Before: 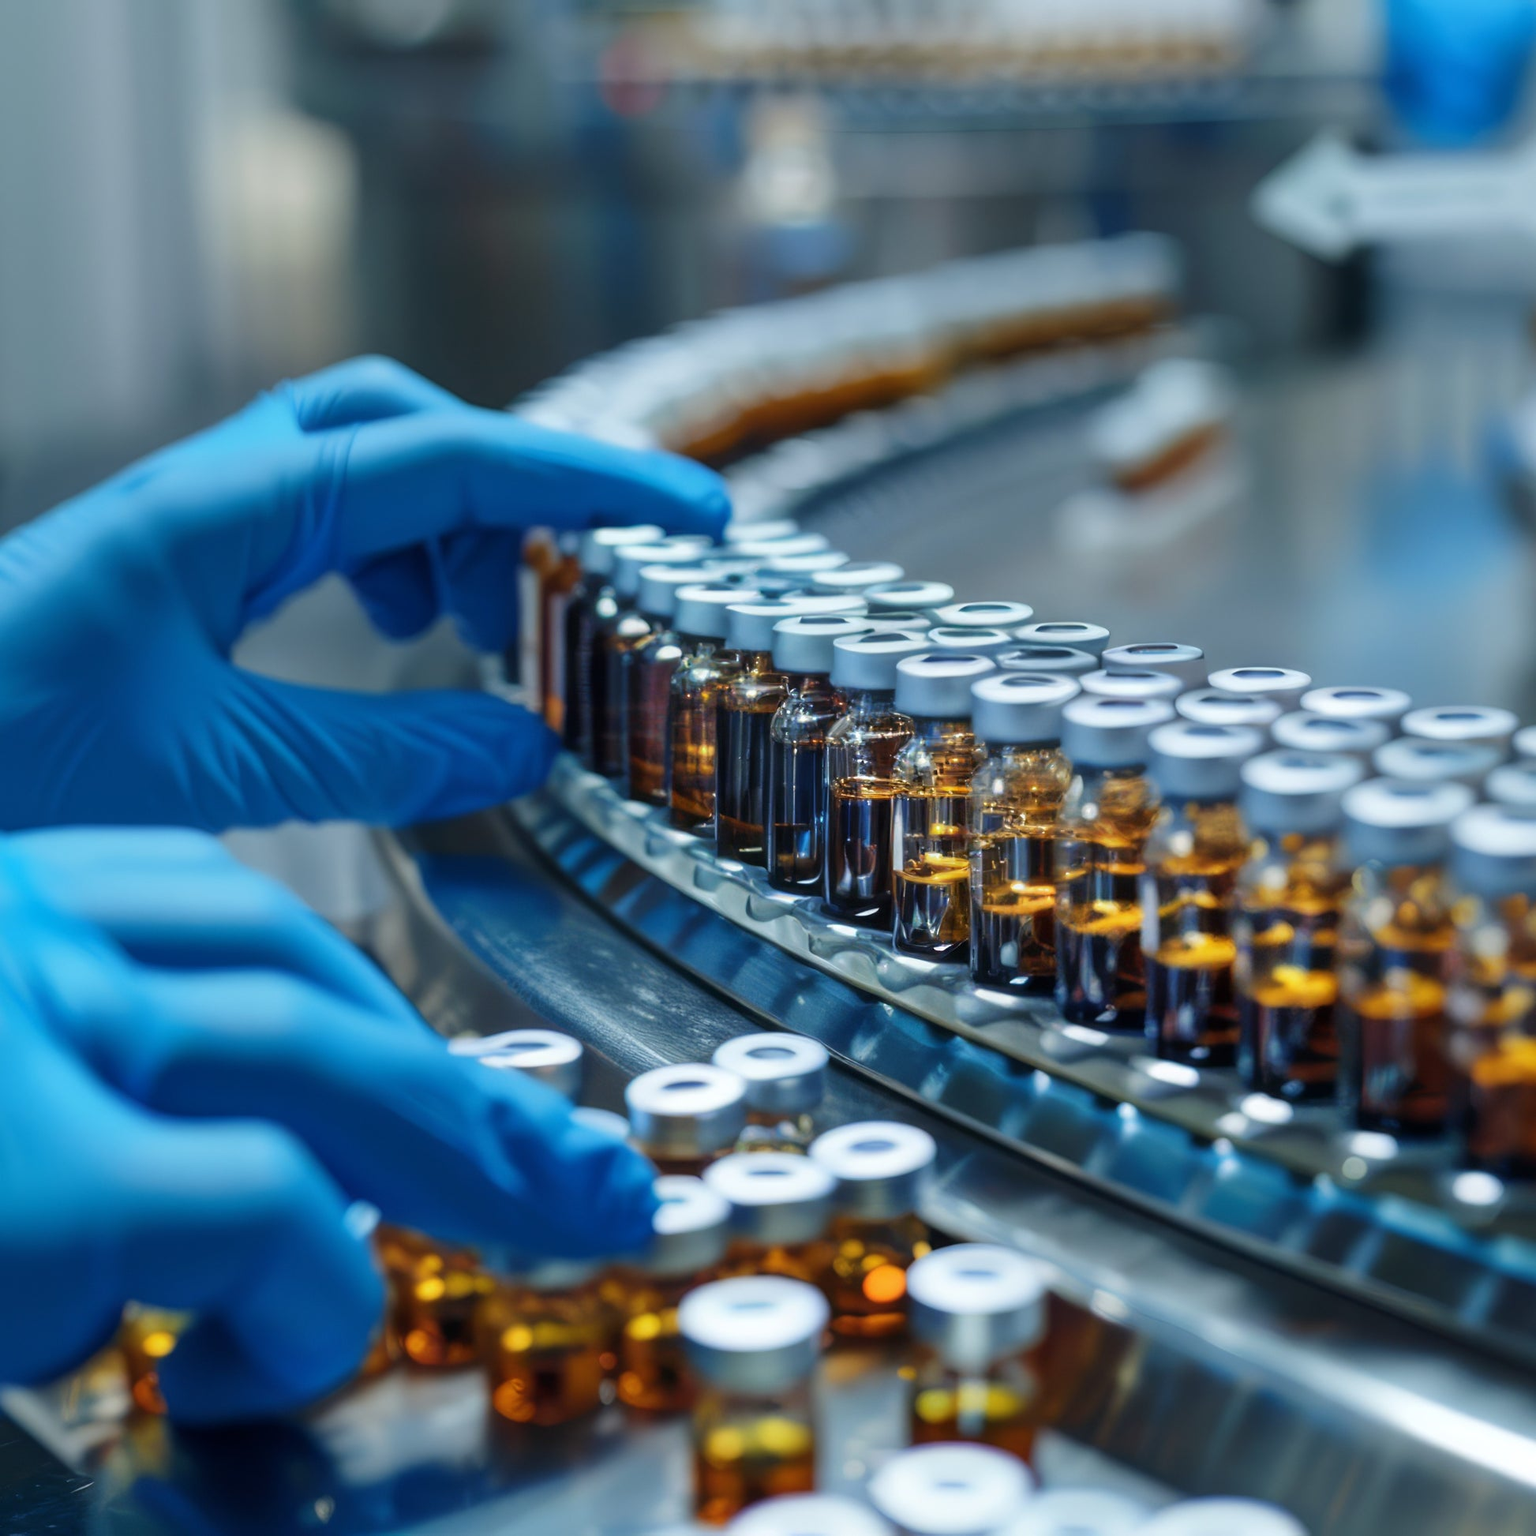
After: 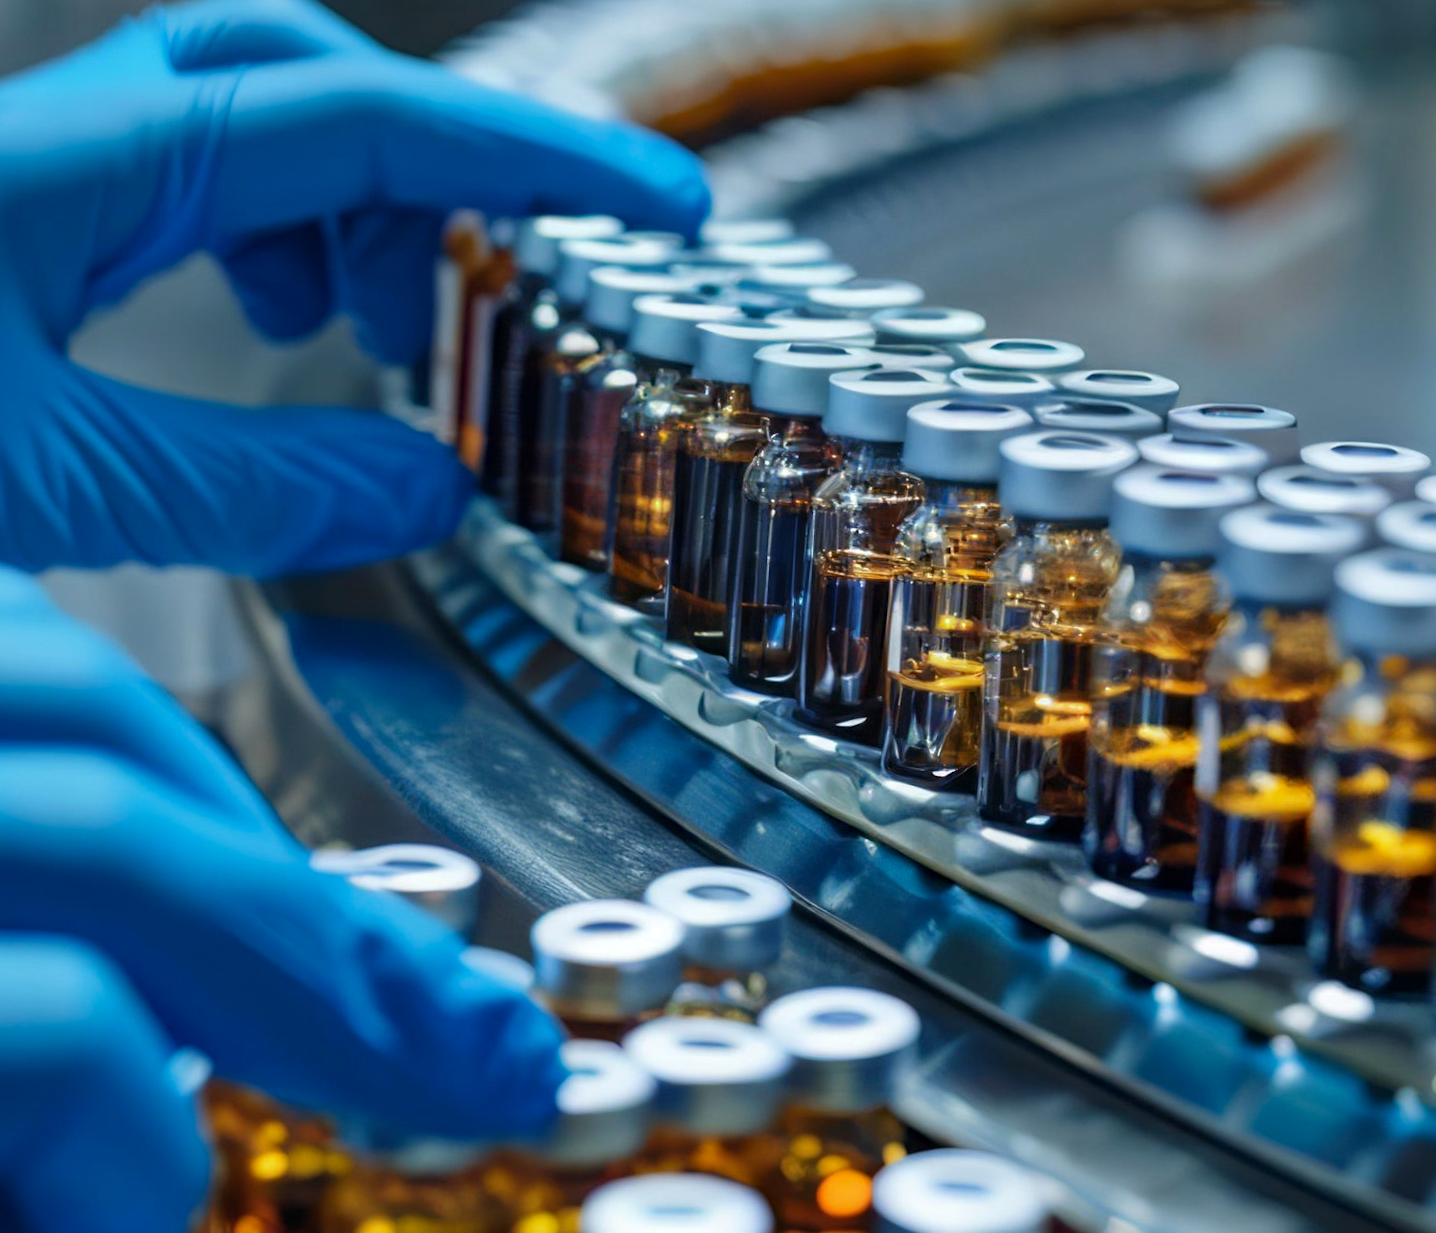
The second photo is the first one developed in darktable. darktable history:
crop and rotate: angle -3.5°, left 9.893%, top 21.053%, right 11.925%, bottom 11.834%
haze removal: compatibility mode true, adaptive false
